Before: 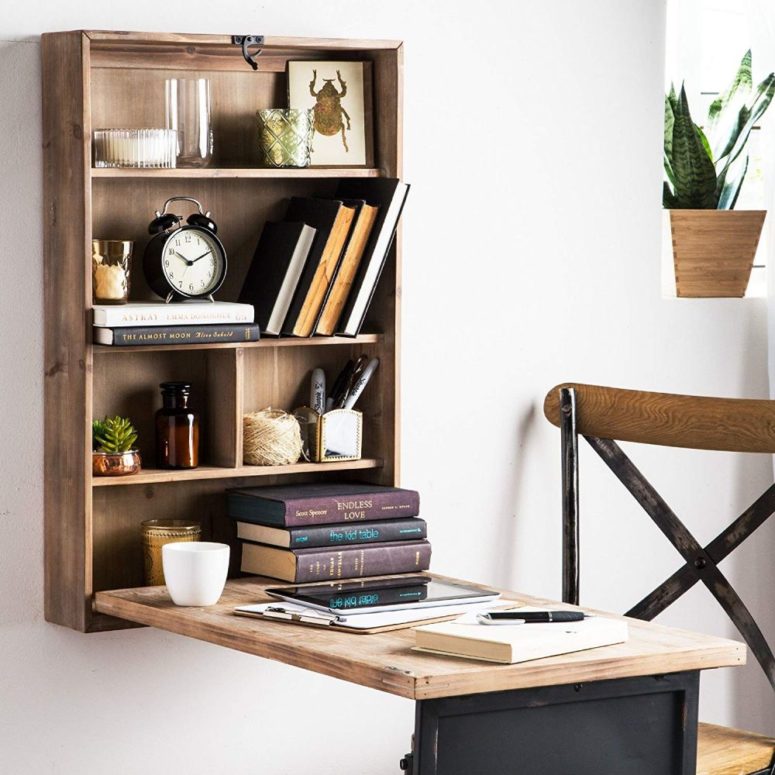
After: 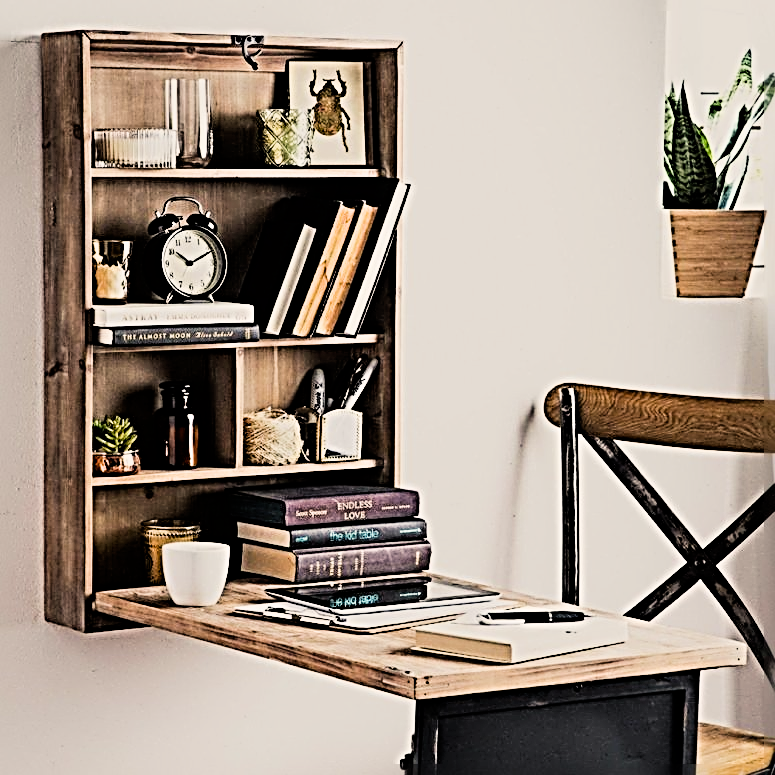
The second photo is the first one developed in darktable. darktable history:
filmic rgb: black relative exposure -7.49 EV, white relative exposure 5 EV, hardness 3.33, contrast 1.298
color balance rgb: highlights gain › chroma 3.057%, highlights gain › hue 71.46°, perceptual saturation grading › global saturation 1.755%, perceptual saturation grading › highlights -1.062%, perceptual saturation grading › mid-tones 3.466%, perceptual saturation grading › shadows 7.276%
sharpen: radius 4.033, amount 1.984
